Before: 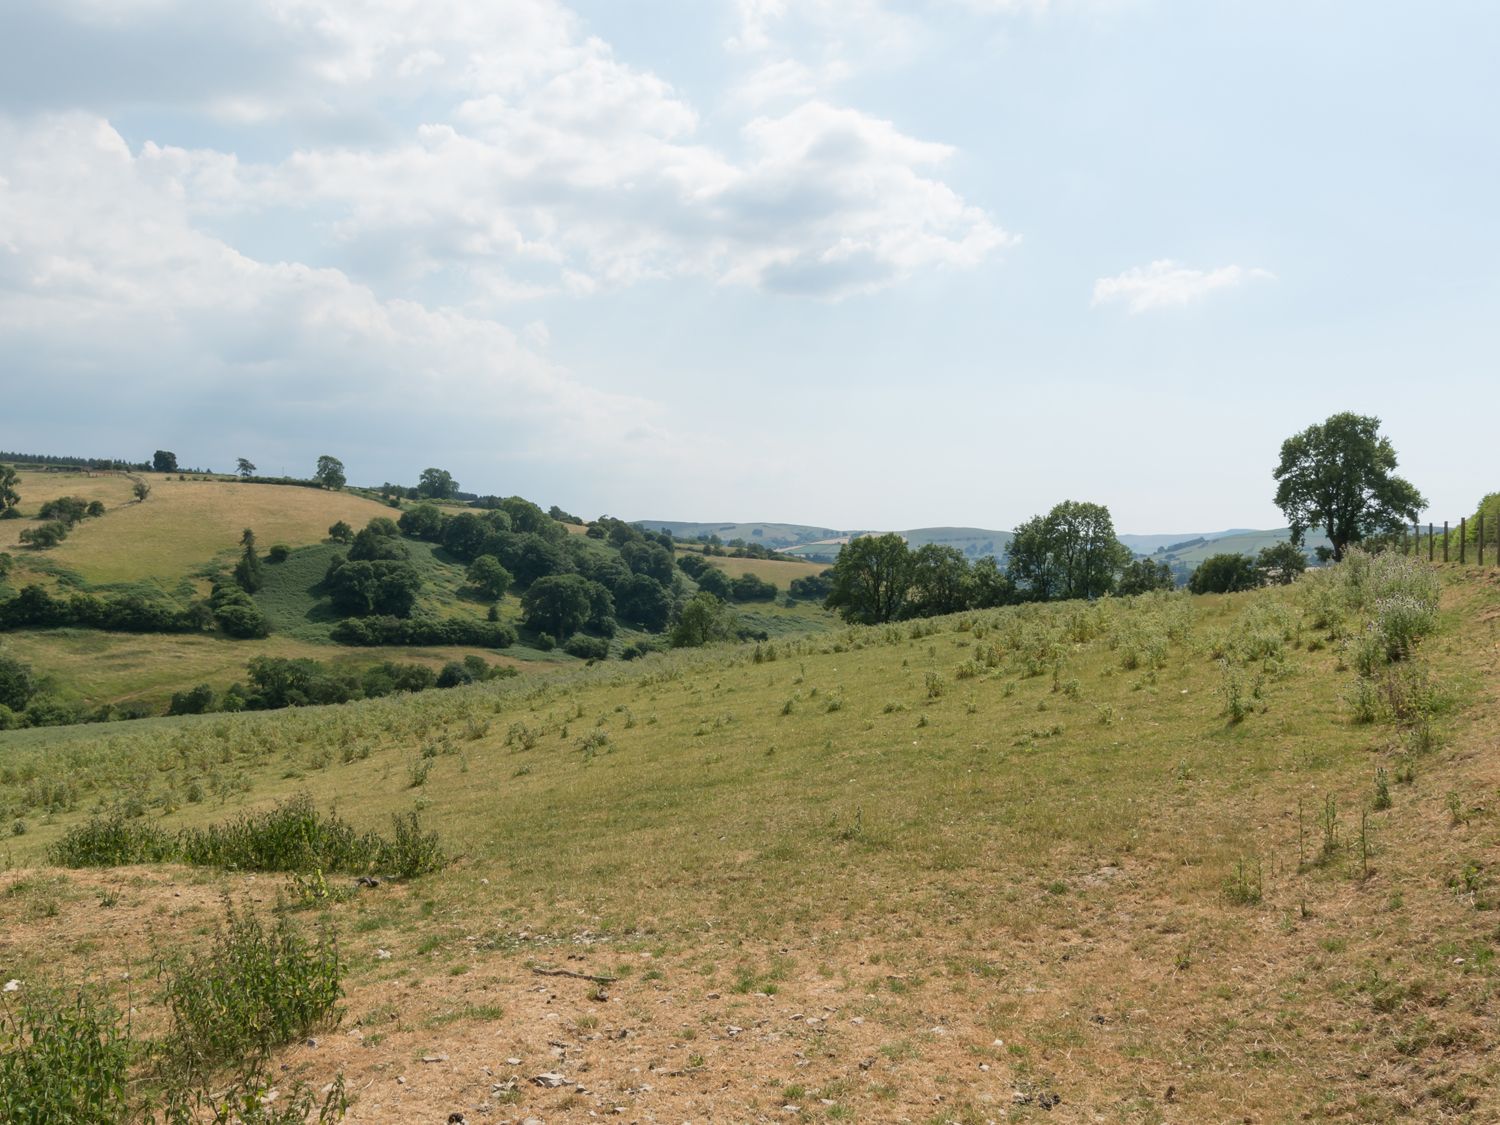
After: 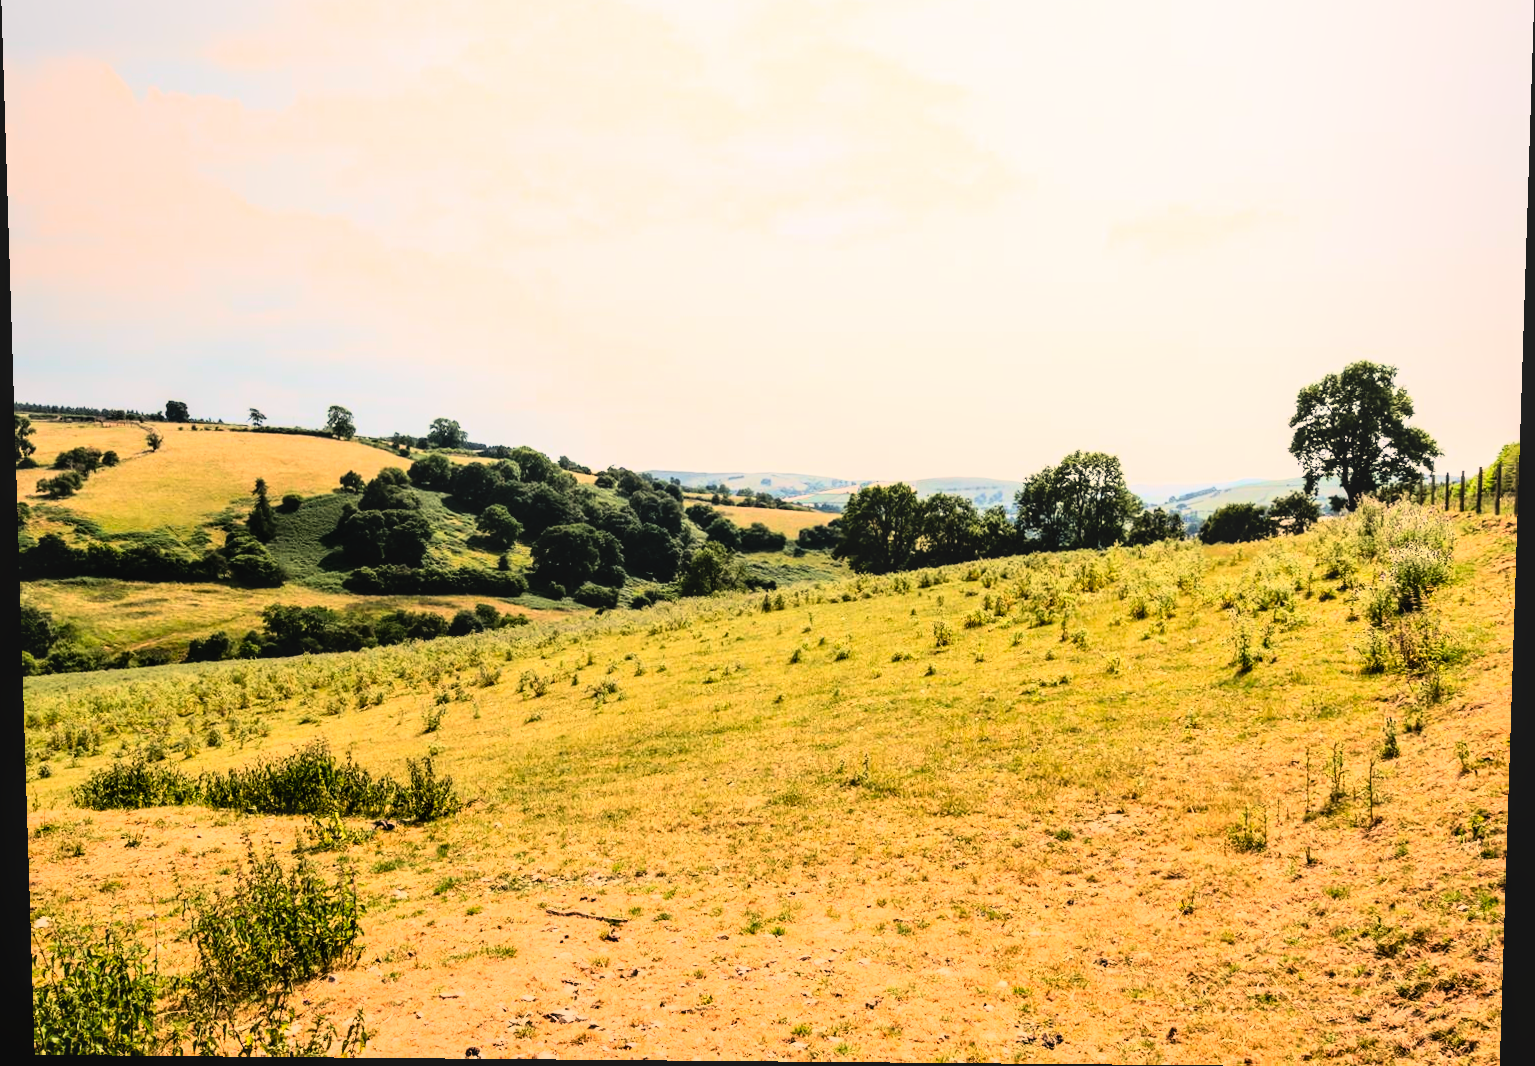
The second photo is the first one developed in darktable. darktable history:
color balance: lift [0.991, 1, 1, 1], gamma [0.996, 1, 1, 1], input saturation 98.52%, contrast 20.34%, output saturation 103.72%
local contrast: detail 110%
crop and rotate: top 6.25%
color correction: highlights b* 3
rotate and perspective: lens shift (vertical) 0.048, lens shift (horizontal) -0.024, automatic cropping off
white balance: red 1.127, blue 0.943
rgb curve: curves: ch0 [(0, 0) (0.21, 0.15) (0.24, 0.21) (0.5, 0.75) (0.75, 0.96) (0.89, 0.99) (1, 1)]; ch1 [(0, 0.02) (0.21, 0.13) (0.25, 0.2) (0.5, 0.67) (0.75, 0.9) (0.89, 0.97) (1, 1)]; ch2 [(0, 0.02) (0.21, 0.13) (0.25, 0.2) (0.5, 0.67) (0.75, 0.9) (0.89, 0.97) (1, 1)], compensate middle gray true
